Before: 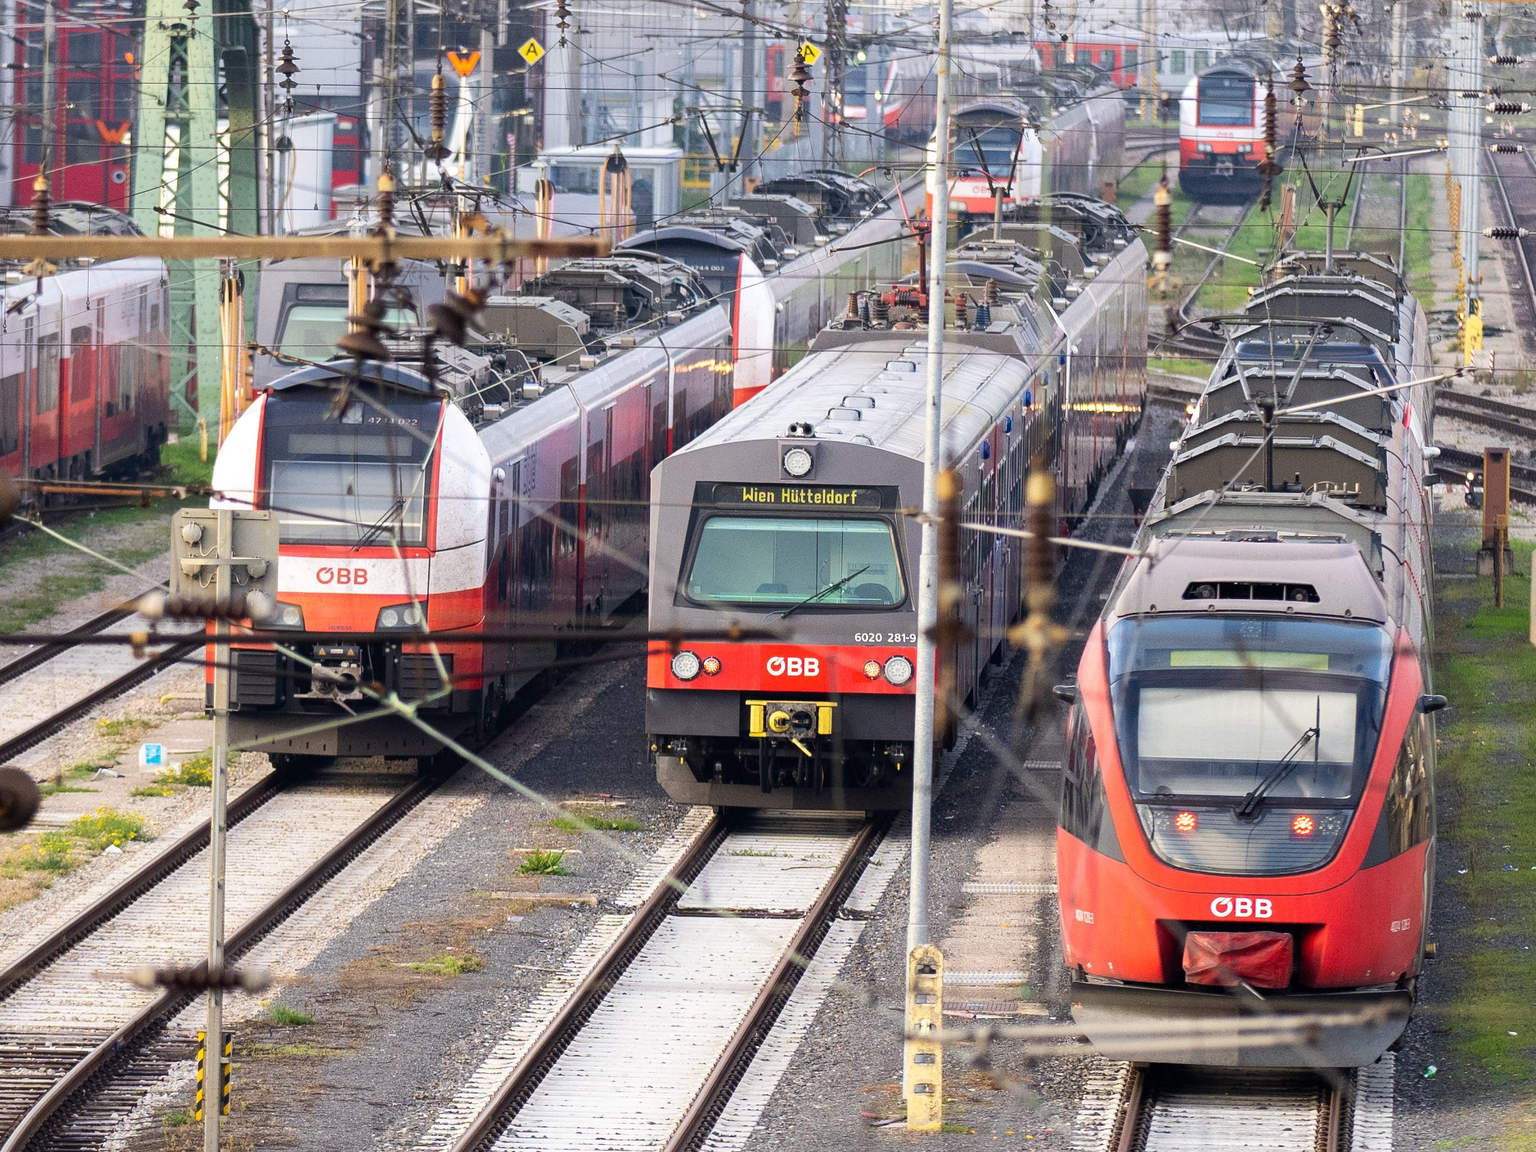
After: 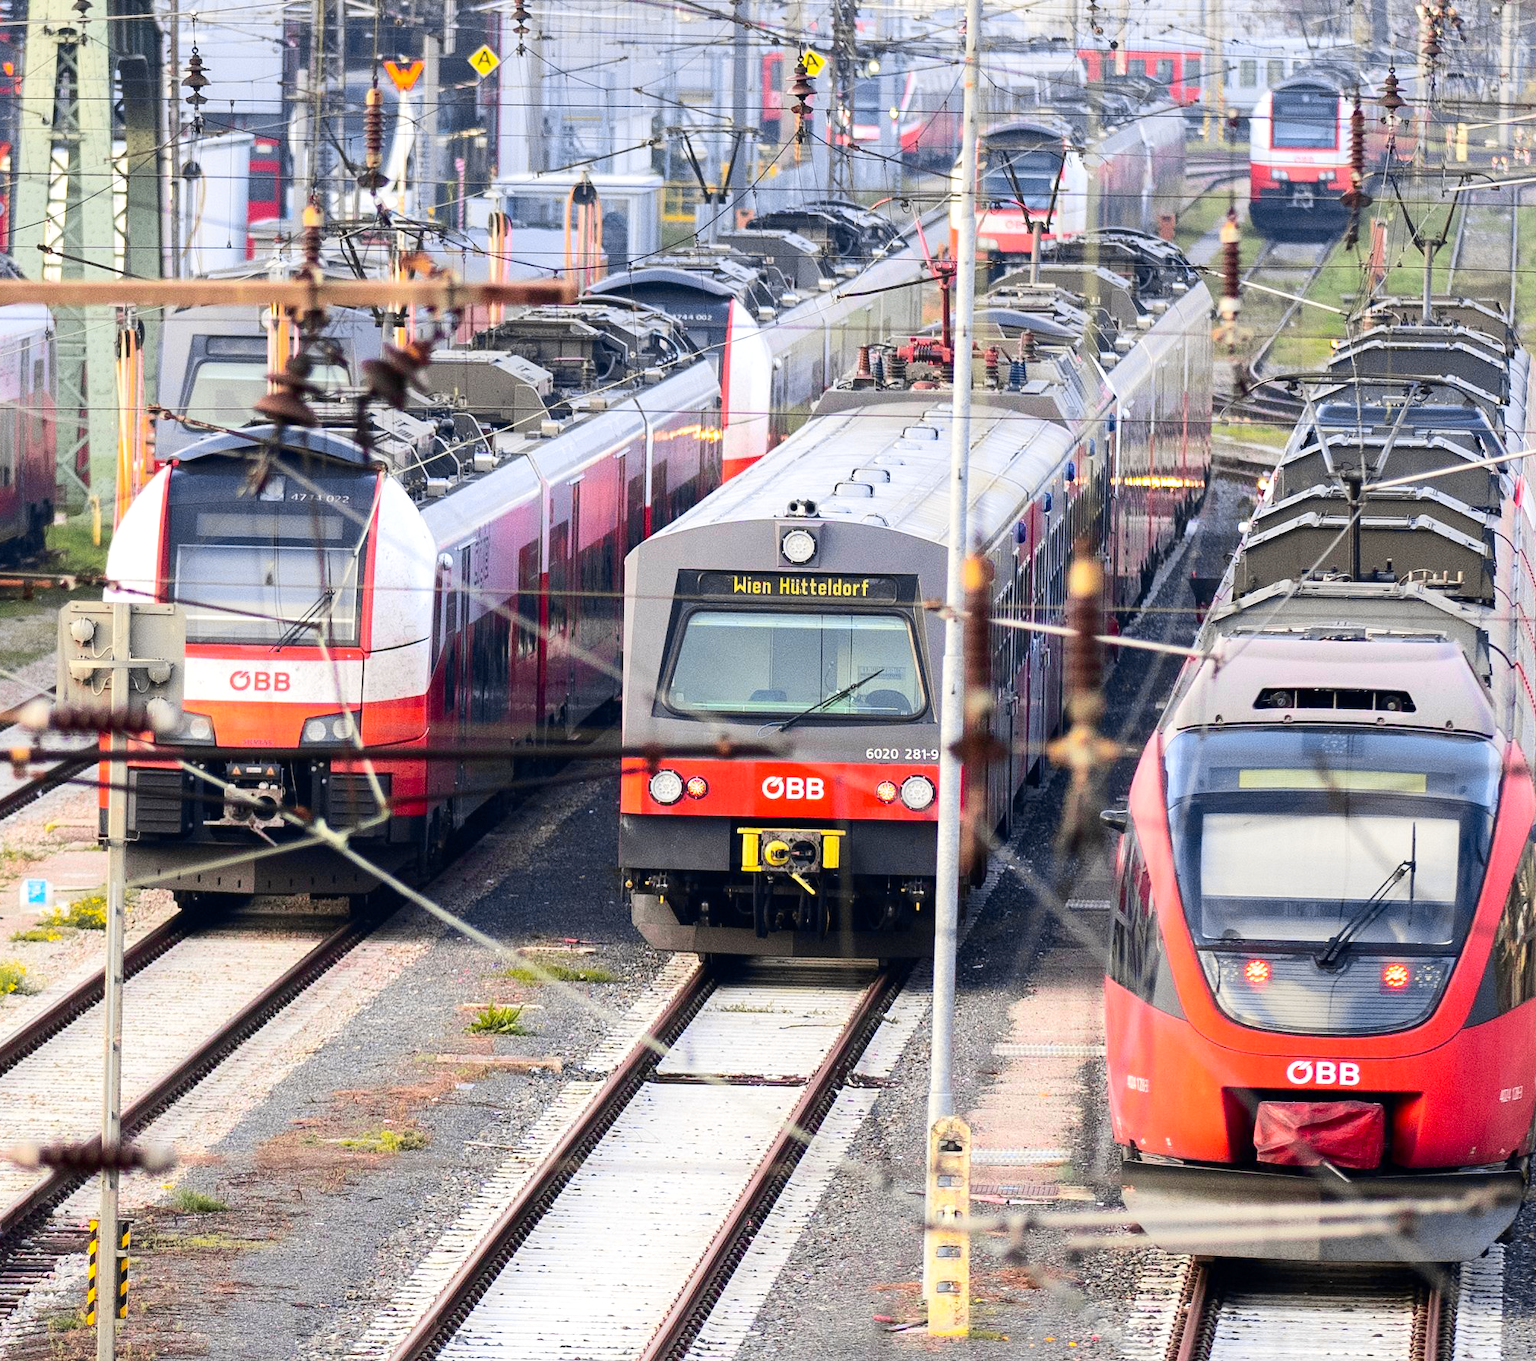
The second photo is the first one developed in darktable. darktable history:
tone curve: curves: ch0 [(0, 0) (0.087, 0.054) (0.281, 0.245) (0.506, 0.526) (0.8, 0.824) (0.994, 0.955)]; ch1 [(0, 0) (0.27, 0.195) (0.406, 0.435) (0.452, 0.474) (0.495, 0.5) (0.514, 0.508) (0.537, 0.556) (0.654, 0.689) (1, 1)]; ch2 [(0, 0) (0.269, 0.299) (0.459, 0.441) (0.498, 0.499) (0.523, 0.52) (0.551, 0.549) (0.633, 0.625) (0.659, 0.681) (0.718, 0.764) (1, 1)], color space Lab, independent channels, preserve colors none
crop: left 7.978%, right 7.401%
exposure: exposure 0.34 EV, compensate highlight preservation false
